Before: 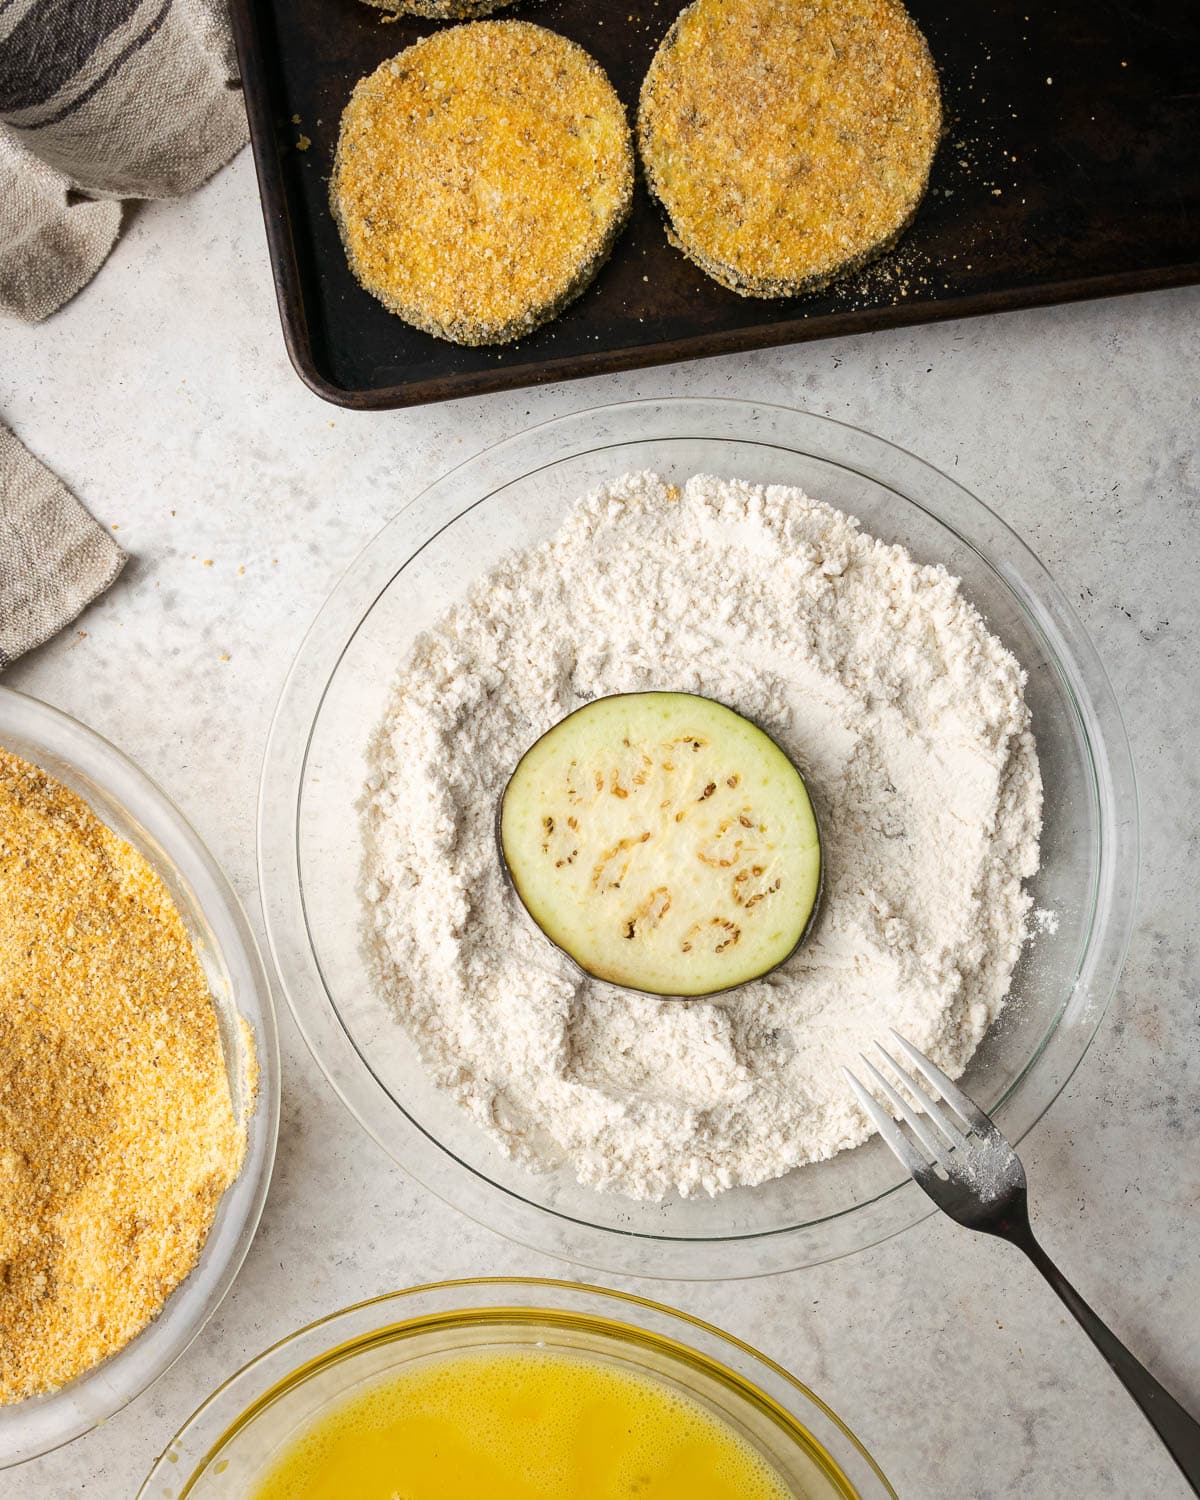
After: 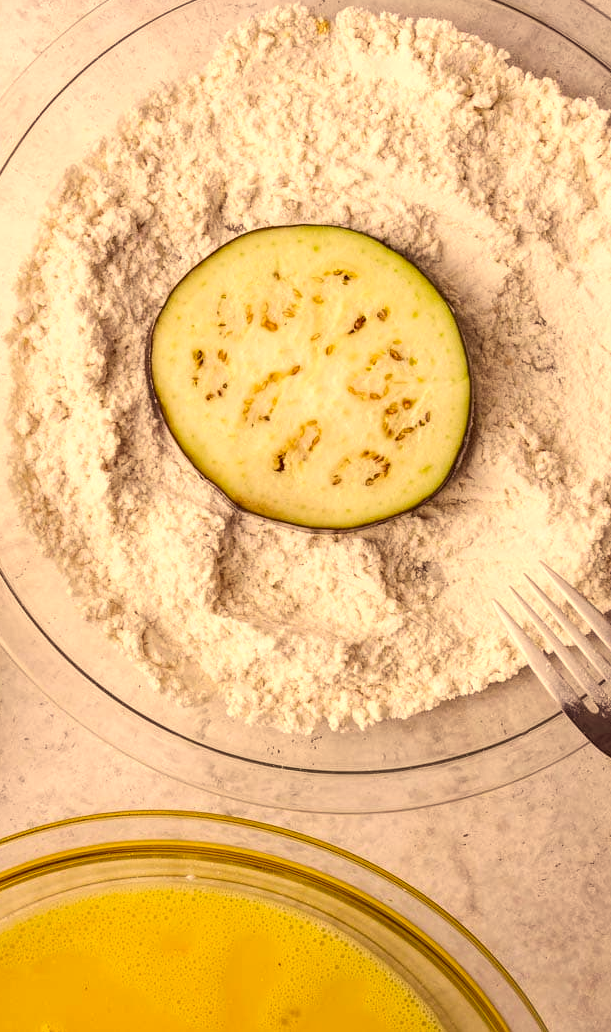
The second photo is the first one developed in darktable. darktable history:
local contrast: on, module defaults
color correction: highlights a* 10.12, highlights b* 39.04, shadows a* 14.62, shadows b* 3.37
white balance: red 1.004, blue 1.096
crop and rotate: left 29.237%, top 31.152%, right 19.807%
